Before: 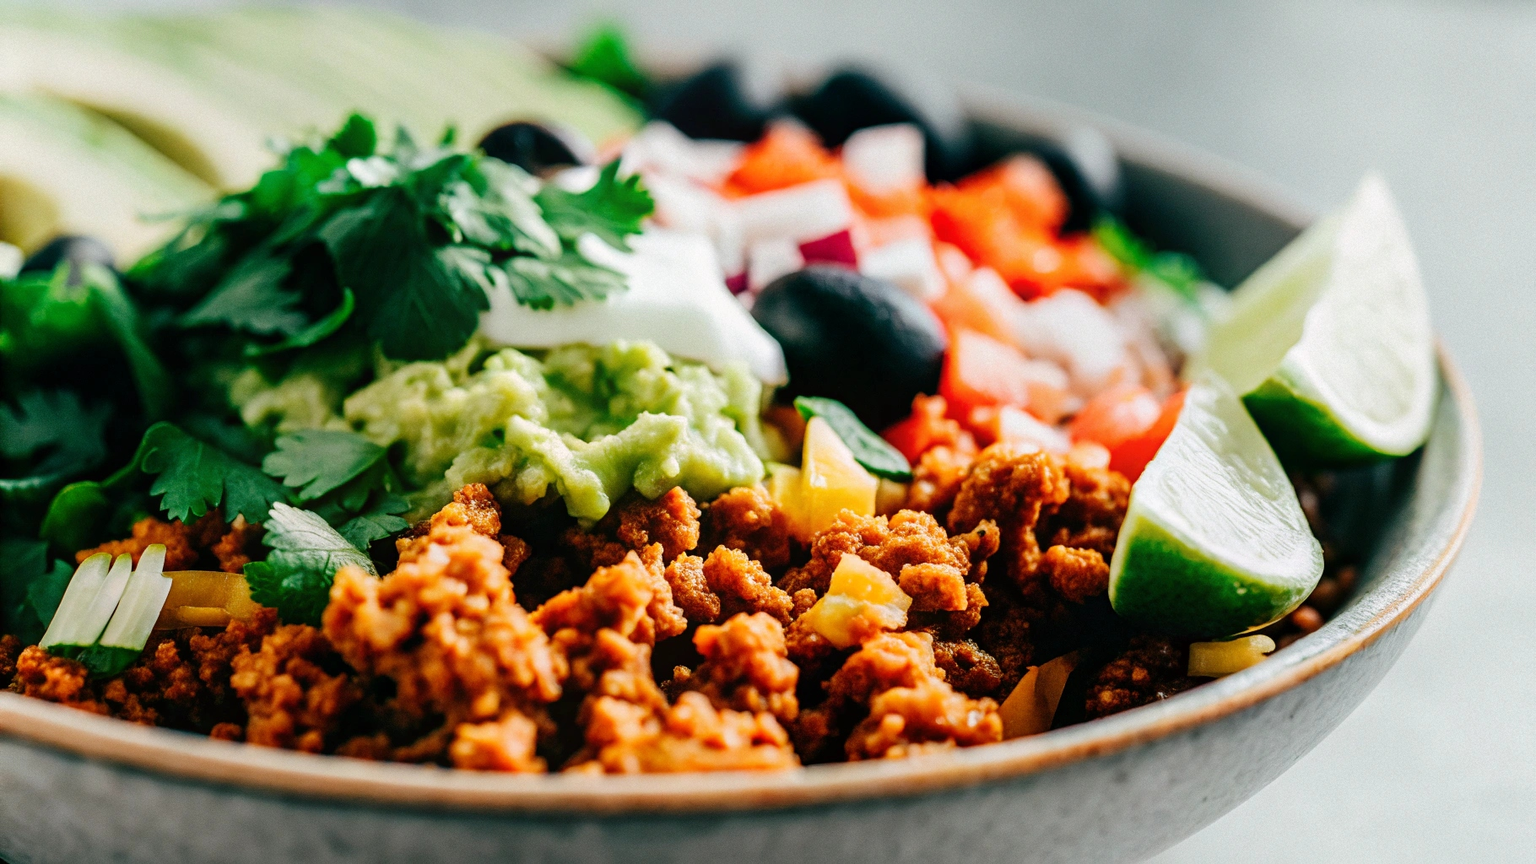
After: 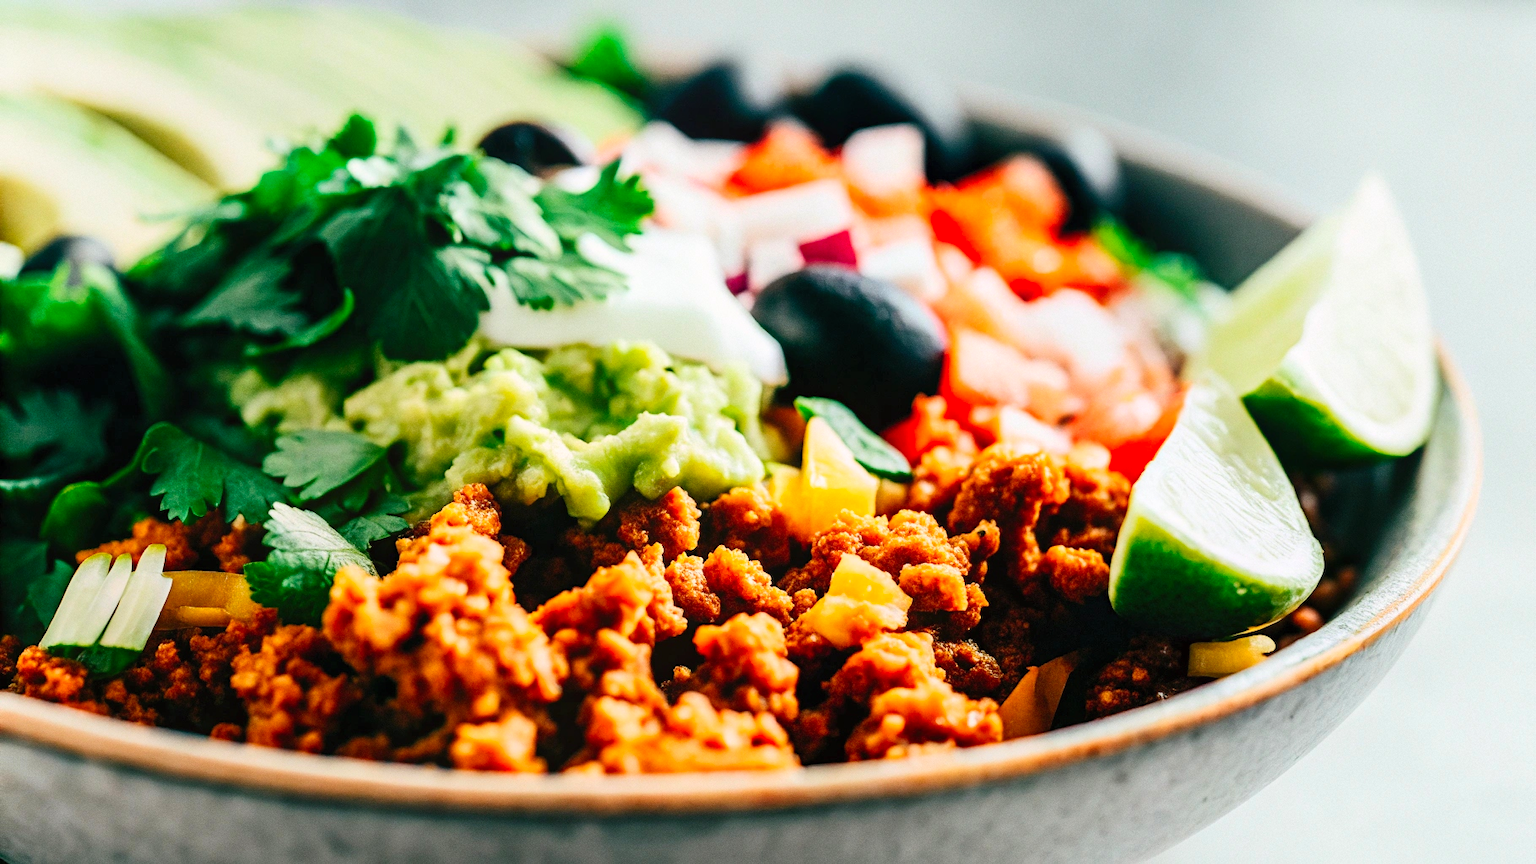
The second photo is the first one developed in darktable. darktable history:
contrast brightness saturation: contrast 0.201, brightness 0.157, saturation 0.229
